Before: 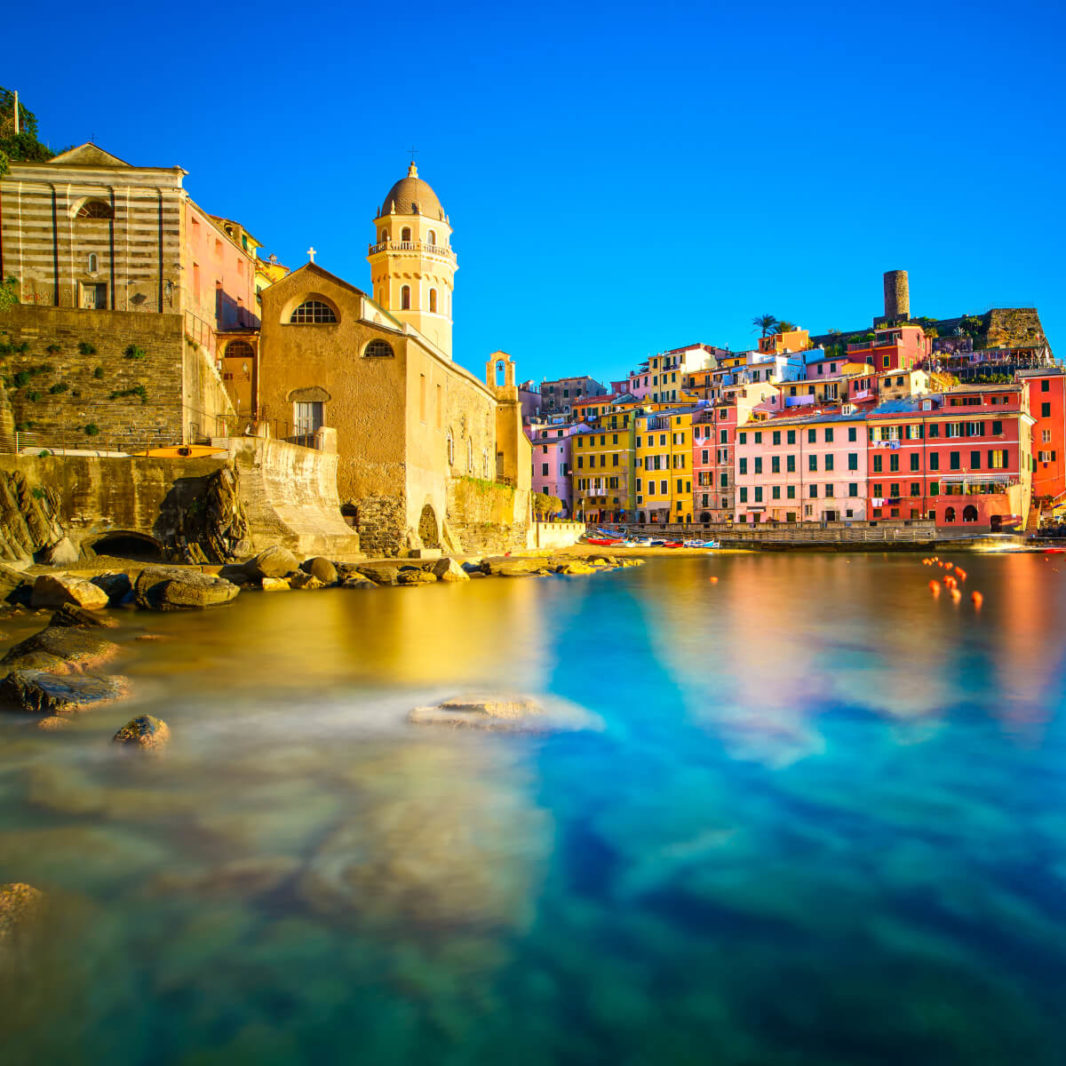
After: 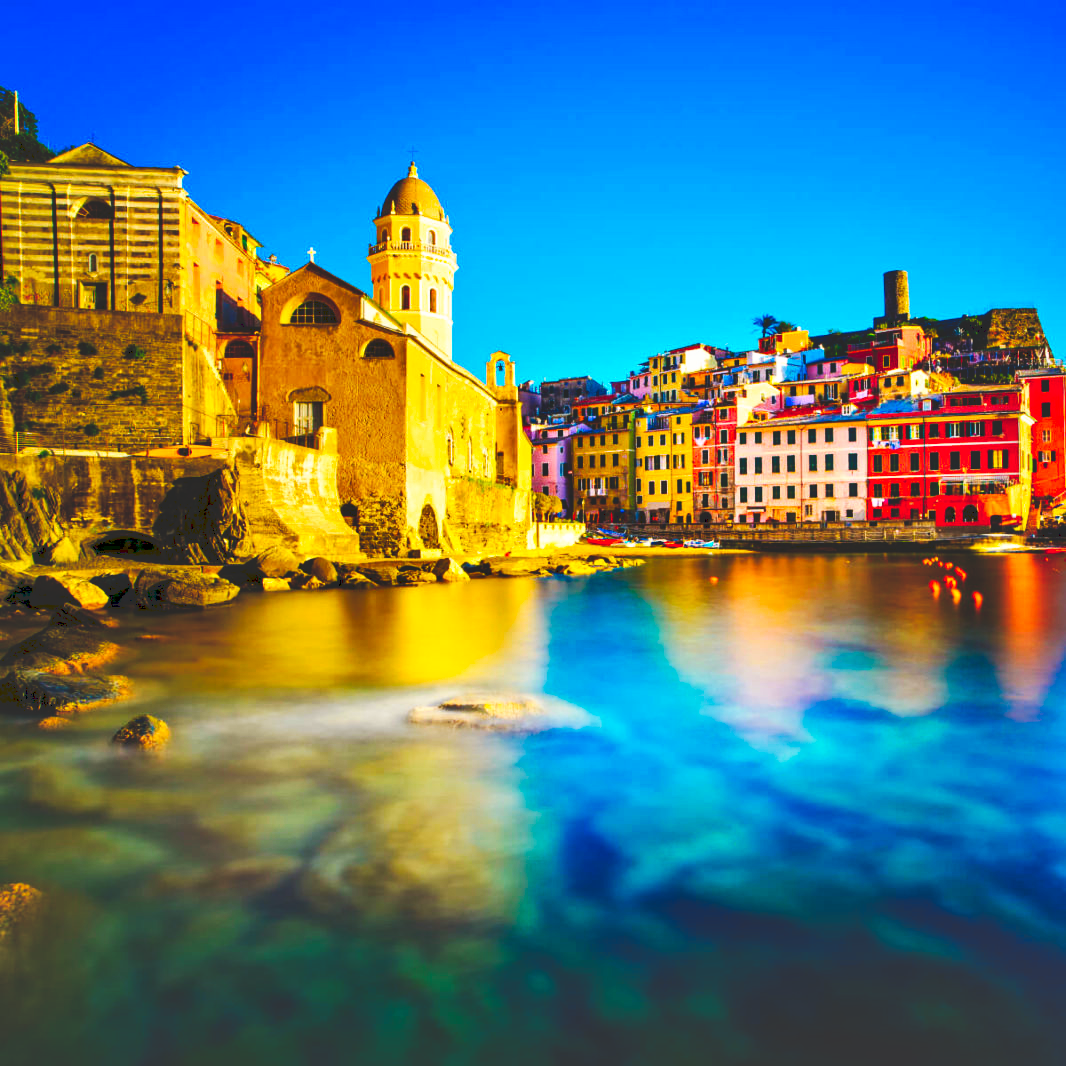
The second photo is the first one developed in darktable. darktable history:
shadows and highlights: low approximation 0.01, soften with gaussian
color balance rgb: shadows lift › luminance -9.602%, perceptual saturation grading › global saturation 29.532%
exposure: black level correction 0.002, exposure -0.103 EV, compensate highlight preservation false
tone curve: curves: ch0 [(0, 0) (0.003, 0.156) (0.011, 0.156) (0.025, 0.161) (0.044, 0.161) (0.069, 0.161) (0.1, 0.166) (0.136, 0.168) (0.177, 0.179) (0.224, 0.202) (0.277, 0.241) (0.335, 0.296) (0.399, 0.378) (0.468, 0.484) (0.543, 0.604) (0.623, 0.728) (0.709, 0.822) (0.801, 0.918) (0.898, 0.98) (1, 1)], preserve colors none
